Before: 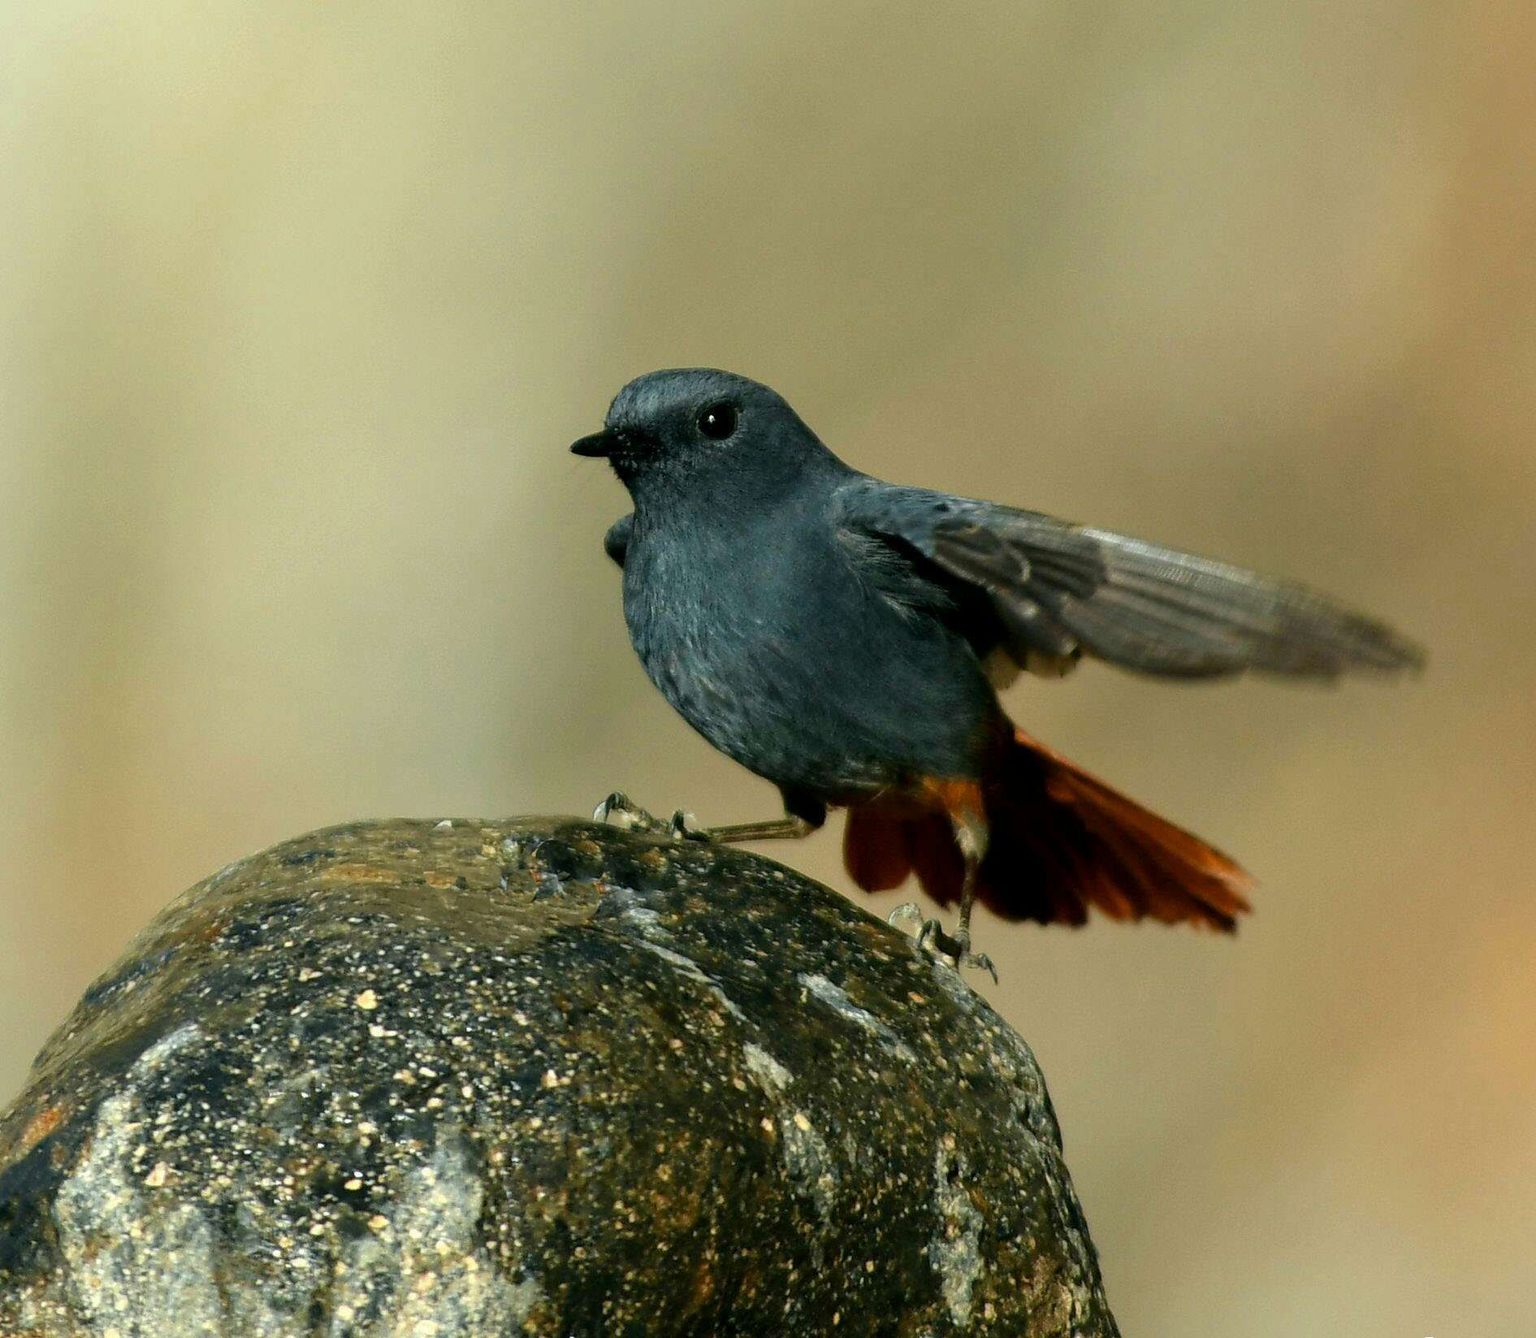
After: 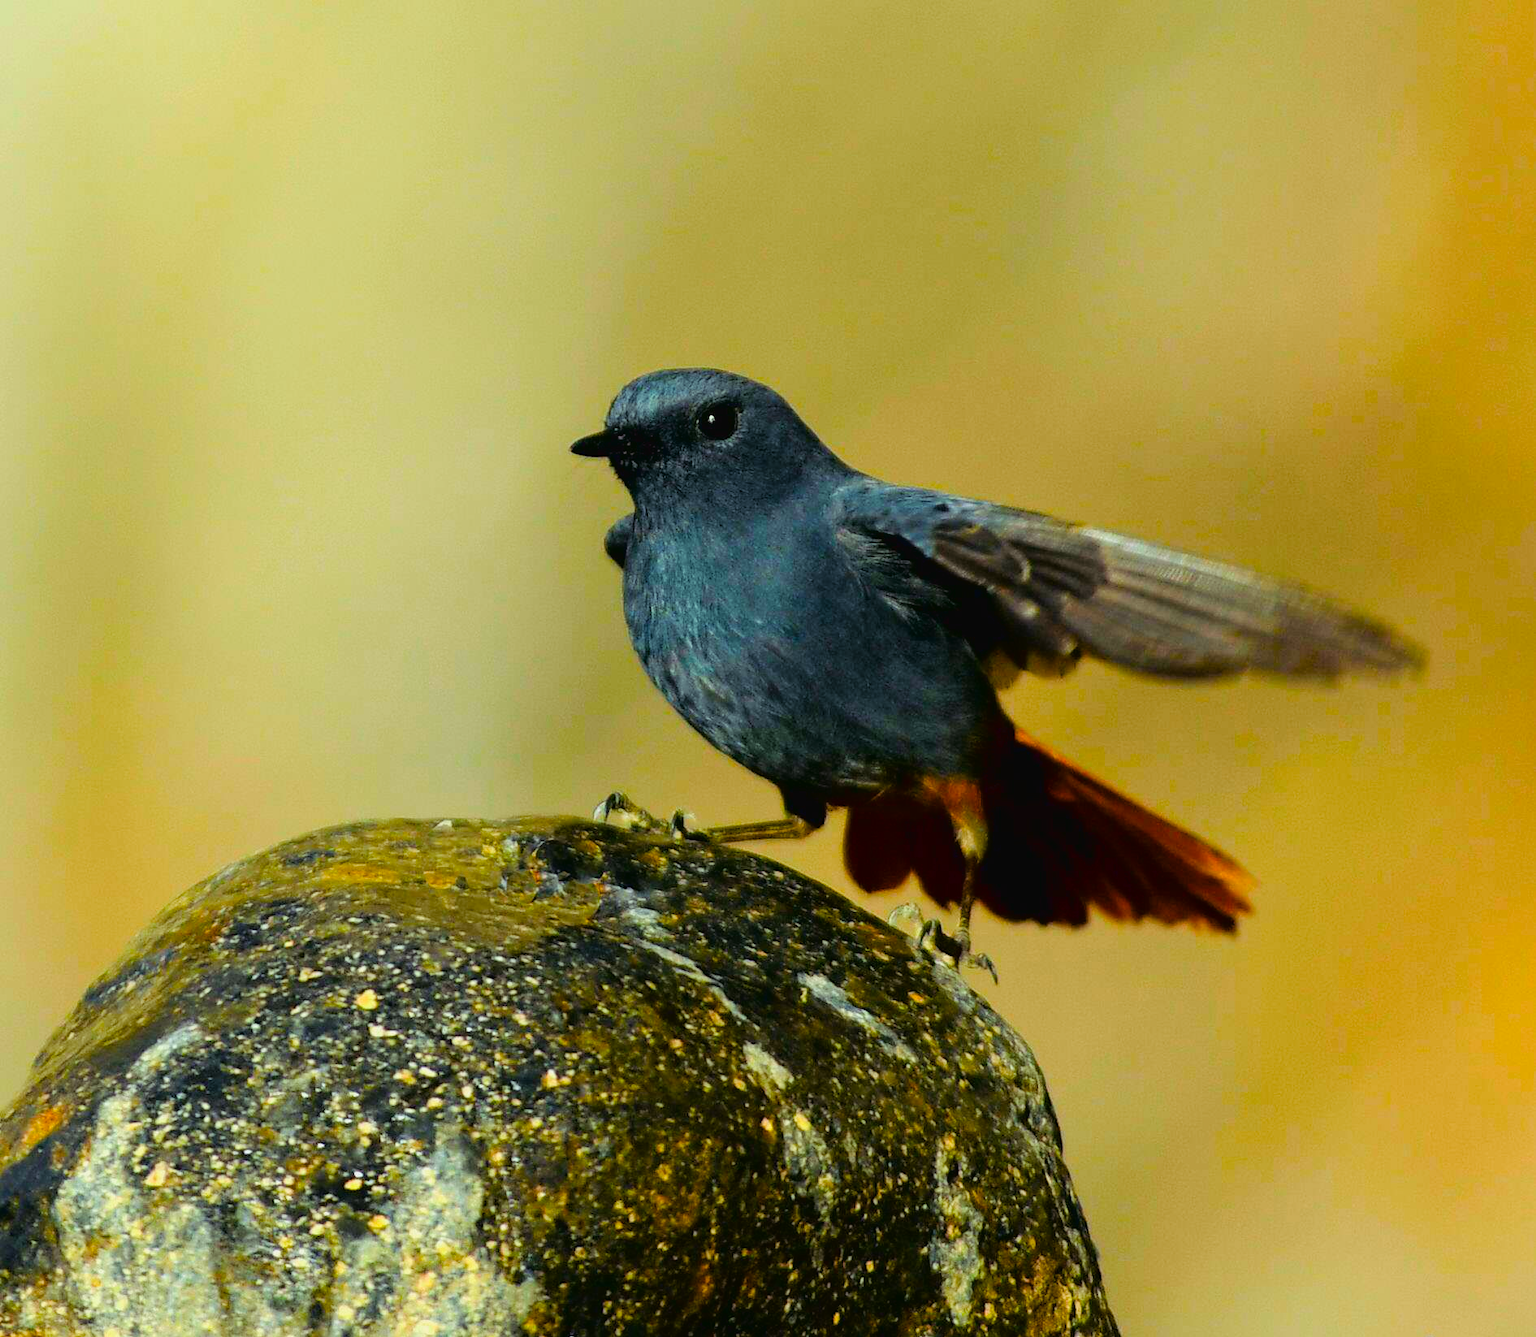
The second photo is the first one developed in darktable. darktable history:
color balance rgb: shadows lift › chroma 6.362%, shadows lift › hue 305.61°, linear chroma grading › shadows 10.416%, linear chroma grading › highlights 10.675%, linear chroma grading › global chroma 15.145%, linear chroma grading › mid-tones 14.982%, perceptual saturation grading › global saturation 30.916%
tone curve: curves: ch0 [(0, 0.019) (0.066, 0.043) (0.189, 0.182) (0.368, 0.407) (0.501, 0.564) (0.677, 0.729) (0.851, 0.861) (0.997, 0.959)]; ch1 [(0, 0) (0.187, 0.121) (0.388, 0.346) (0.437, 0.409) (0.474, 0.472) (0.499, 0.501) (0.514, 0.507) (0.548, 0.557) (0.653, 0.663) (0.812, 0.856) (1, 1)]; ch2 [(0, 0) (0.246, 0.214) (0.421, 0.427) (0.459, 0.484) (0.5, 0.504) (0.518, 0.516) (0.529, 0.548) (0.56, 0.576) (0.607, 0.63) (0.744, 0.734) (0.867, 0.821) (0.993, 0.889)], color space Lab, linked channels, preserve colors none
